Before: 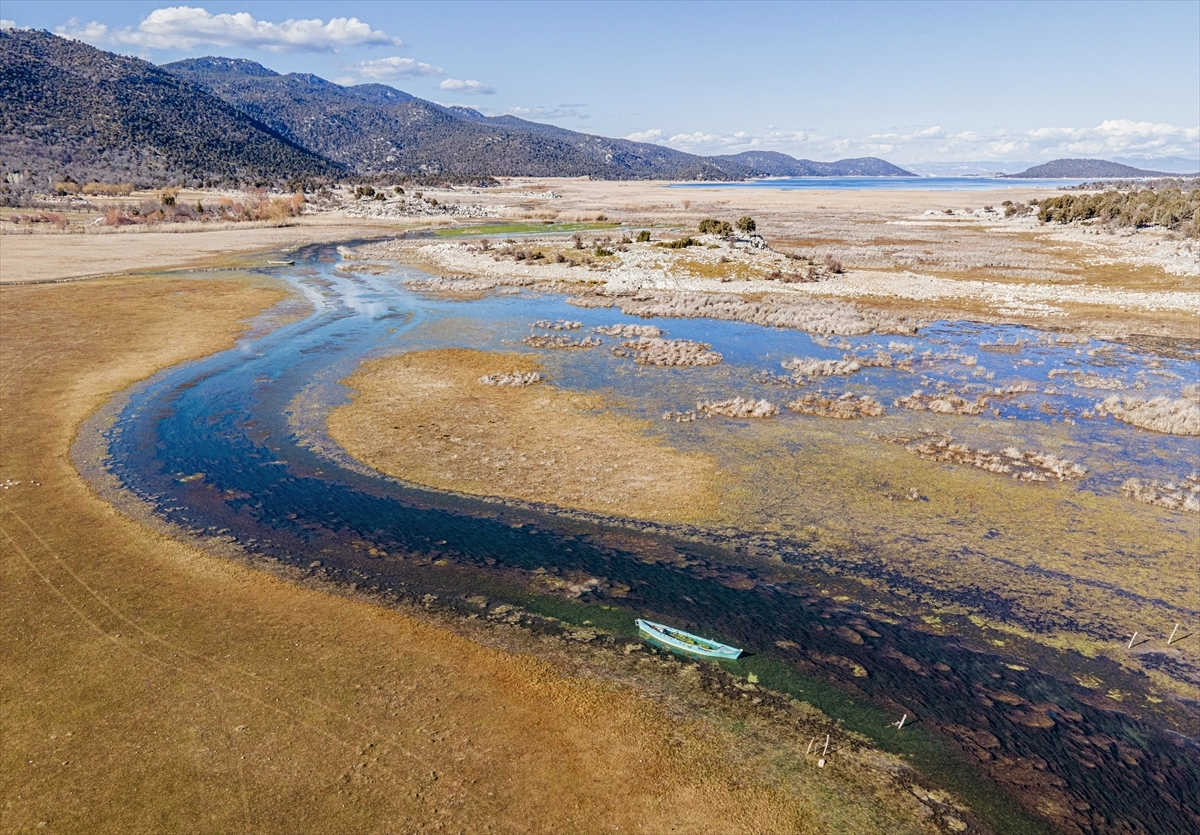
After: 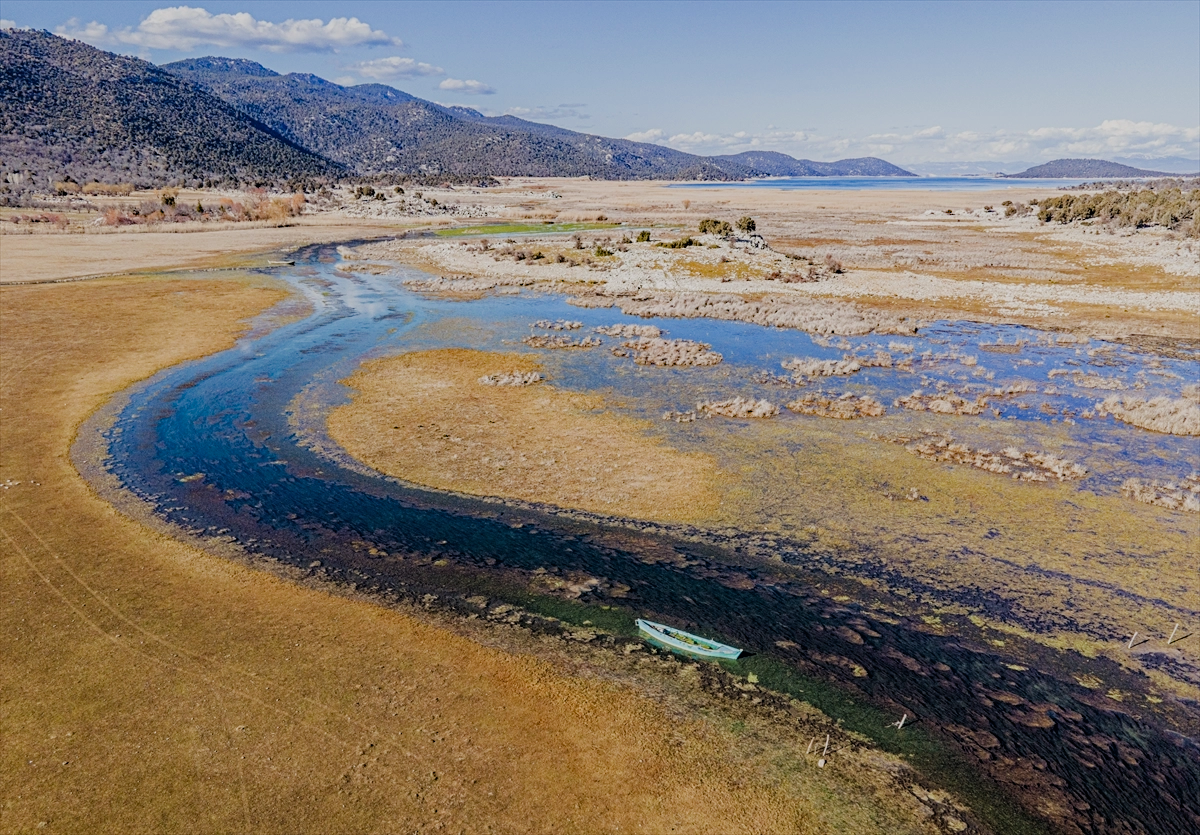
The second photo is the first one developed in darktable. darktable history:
haze removal: strength 0.29, distance 0.25, compatibility mode true, adaptive false
filmic rgb: black relative exposure -7.65 EV, white relative exposure 4.56 EV, hardness 3.61
contrast equalizer: y [[0.5, 0.5, 0.472, 0.5, 0.5, 0.5], [0.5 ×6], [0.5 ×6], [0 ×6], [0 ×6]]
